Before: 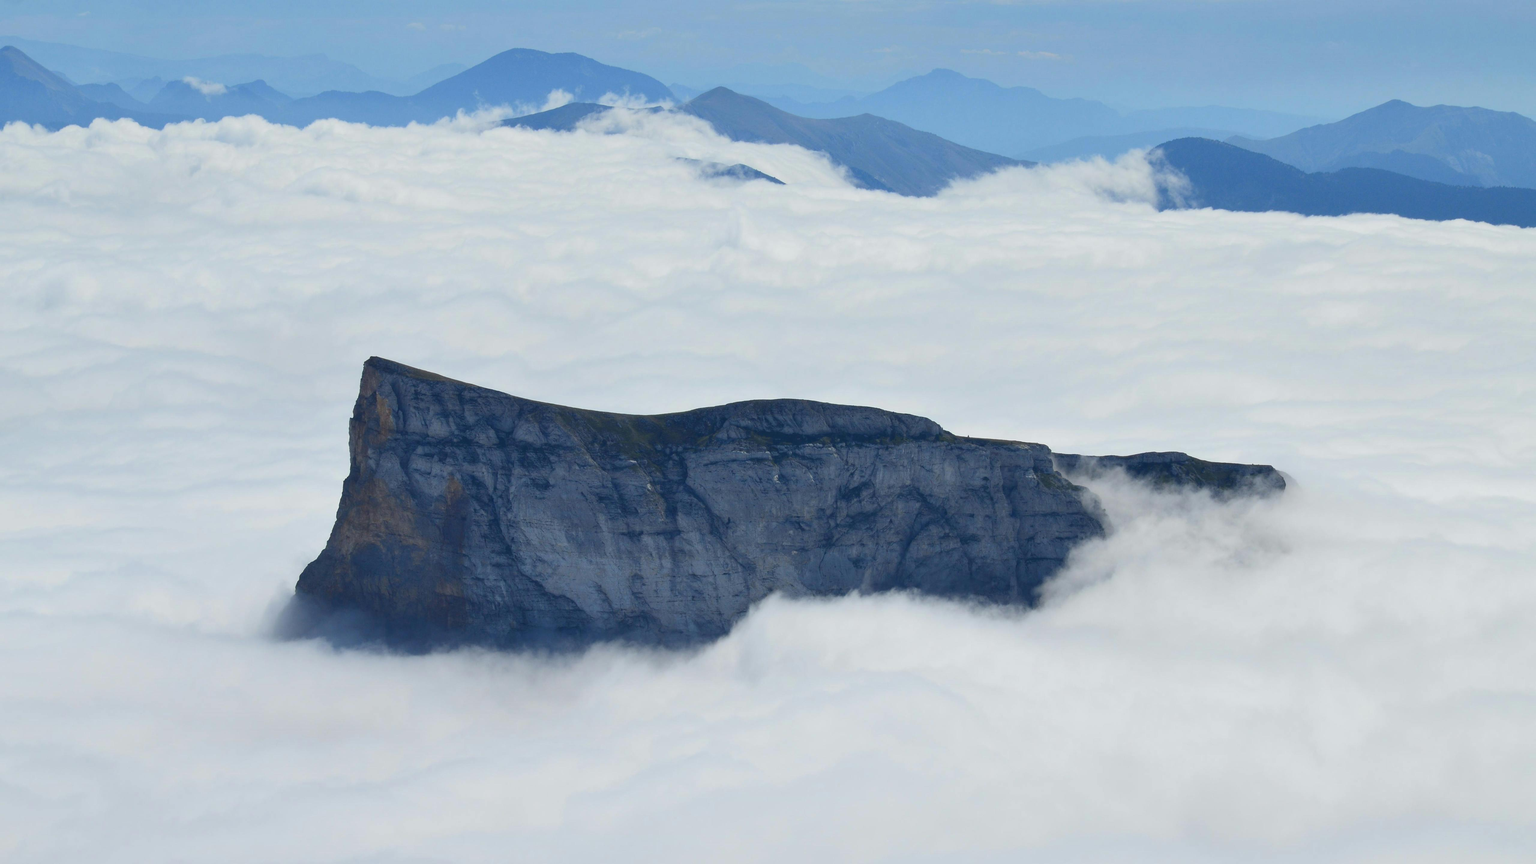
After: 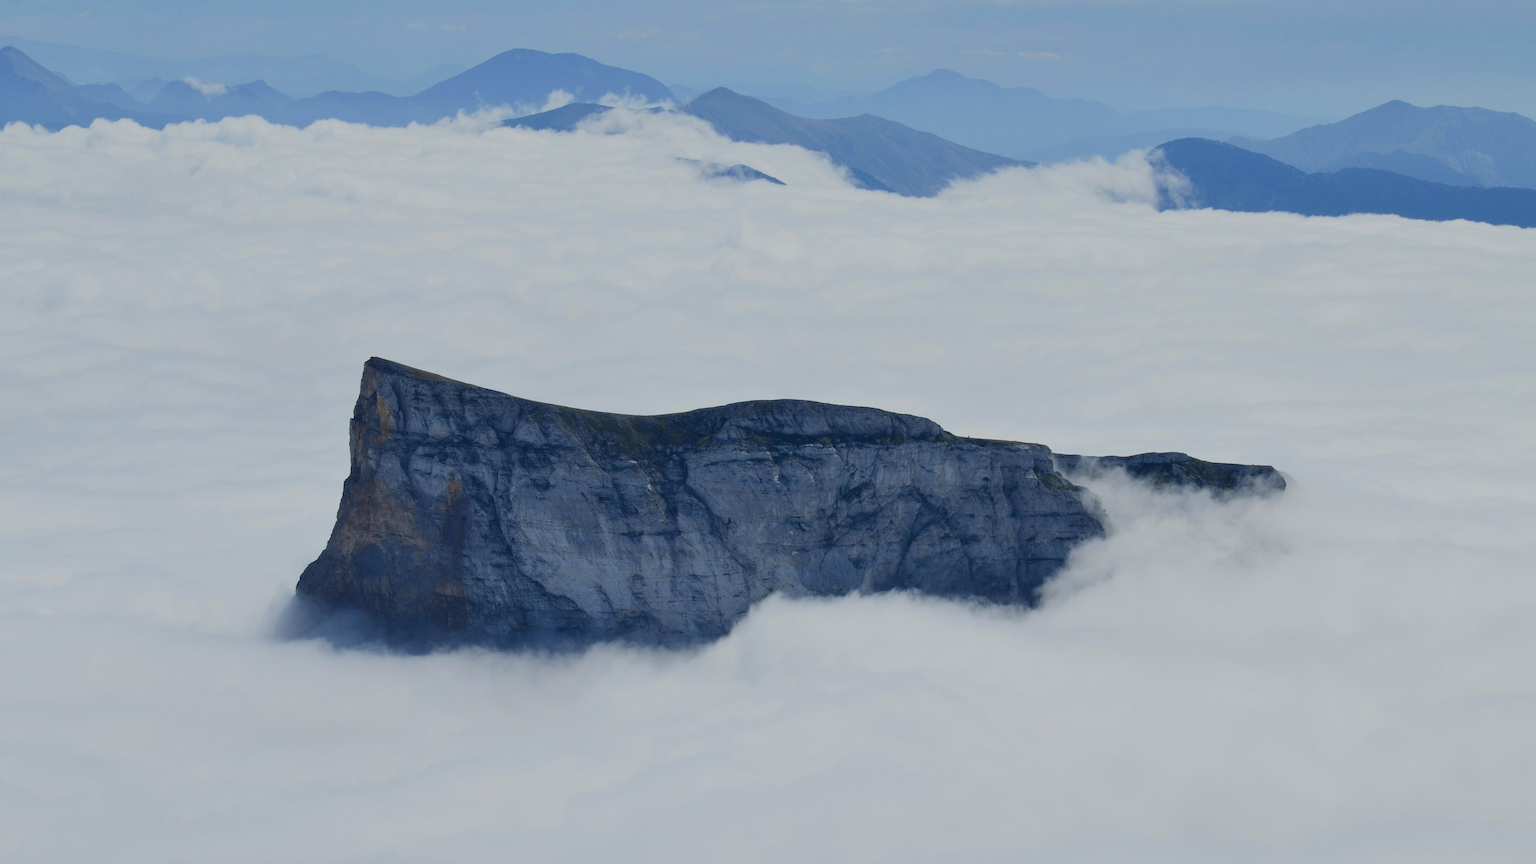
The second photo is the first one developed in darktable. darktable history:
white balance: red 0.988, blue 1.017
filmic rgb: black relative exposure -6.98 EV, white relative exposure 5.63 EV, hardness 2.86
